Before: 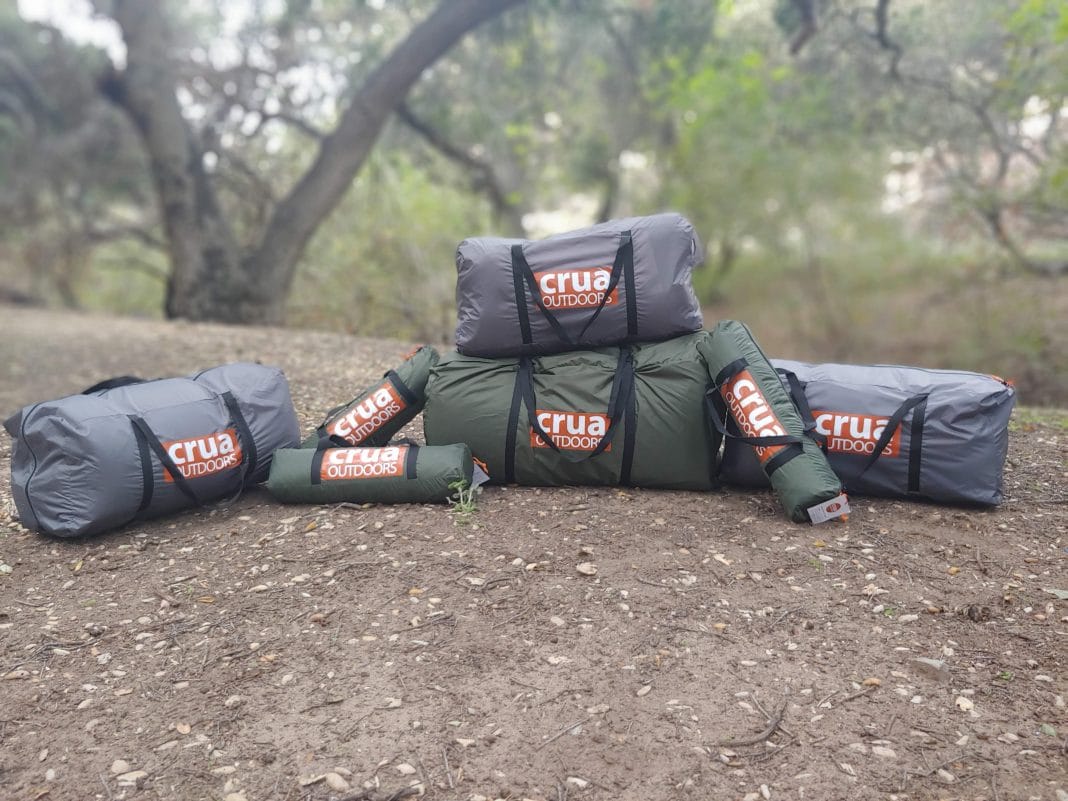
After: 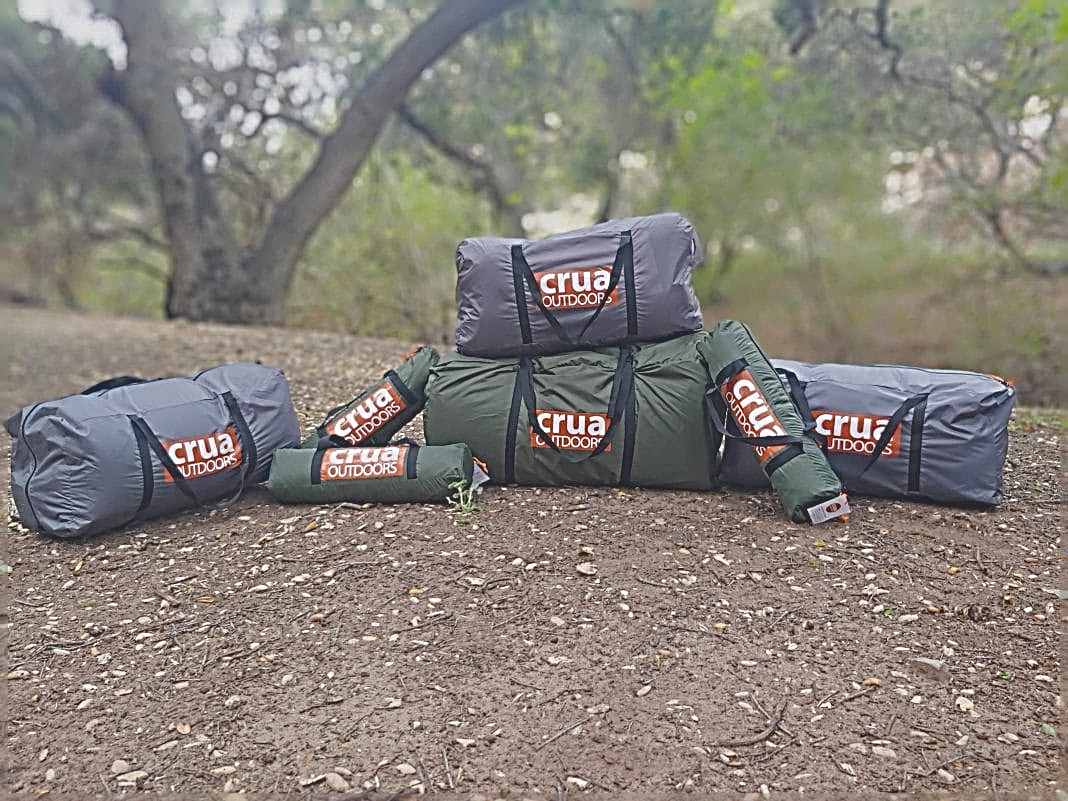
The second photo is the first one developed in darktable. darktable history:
contrast brightness saturation: contrast -0.277
sharpen: radius 3.192, amount 1.716
haze removal: compatibility mode true, adaptive false
